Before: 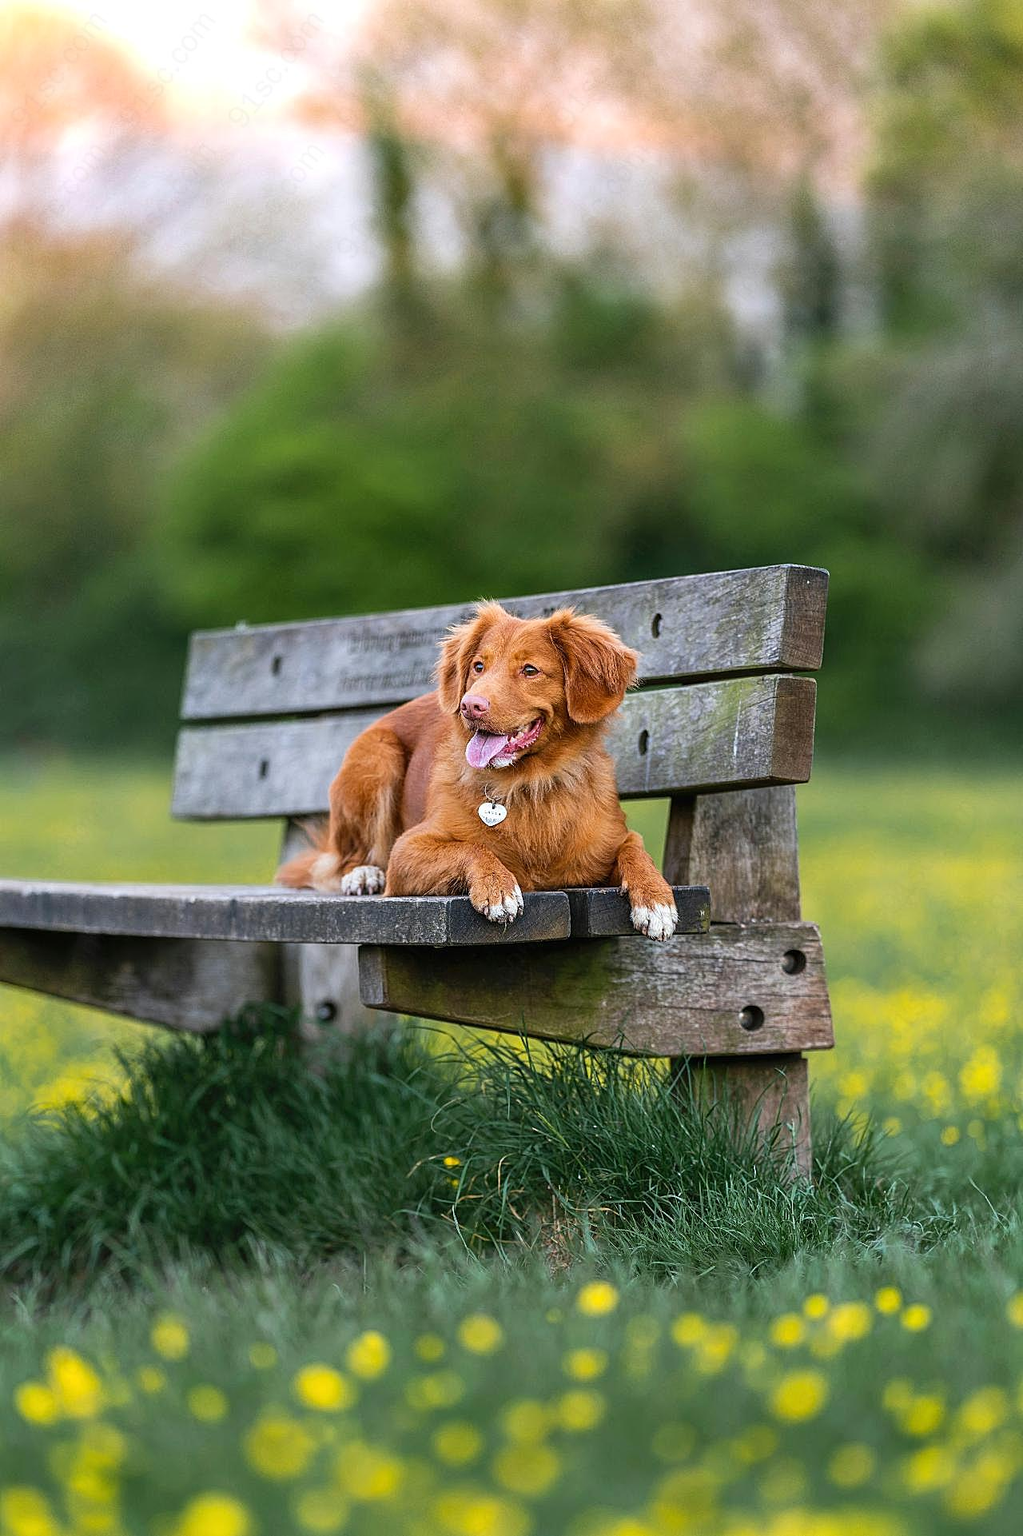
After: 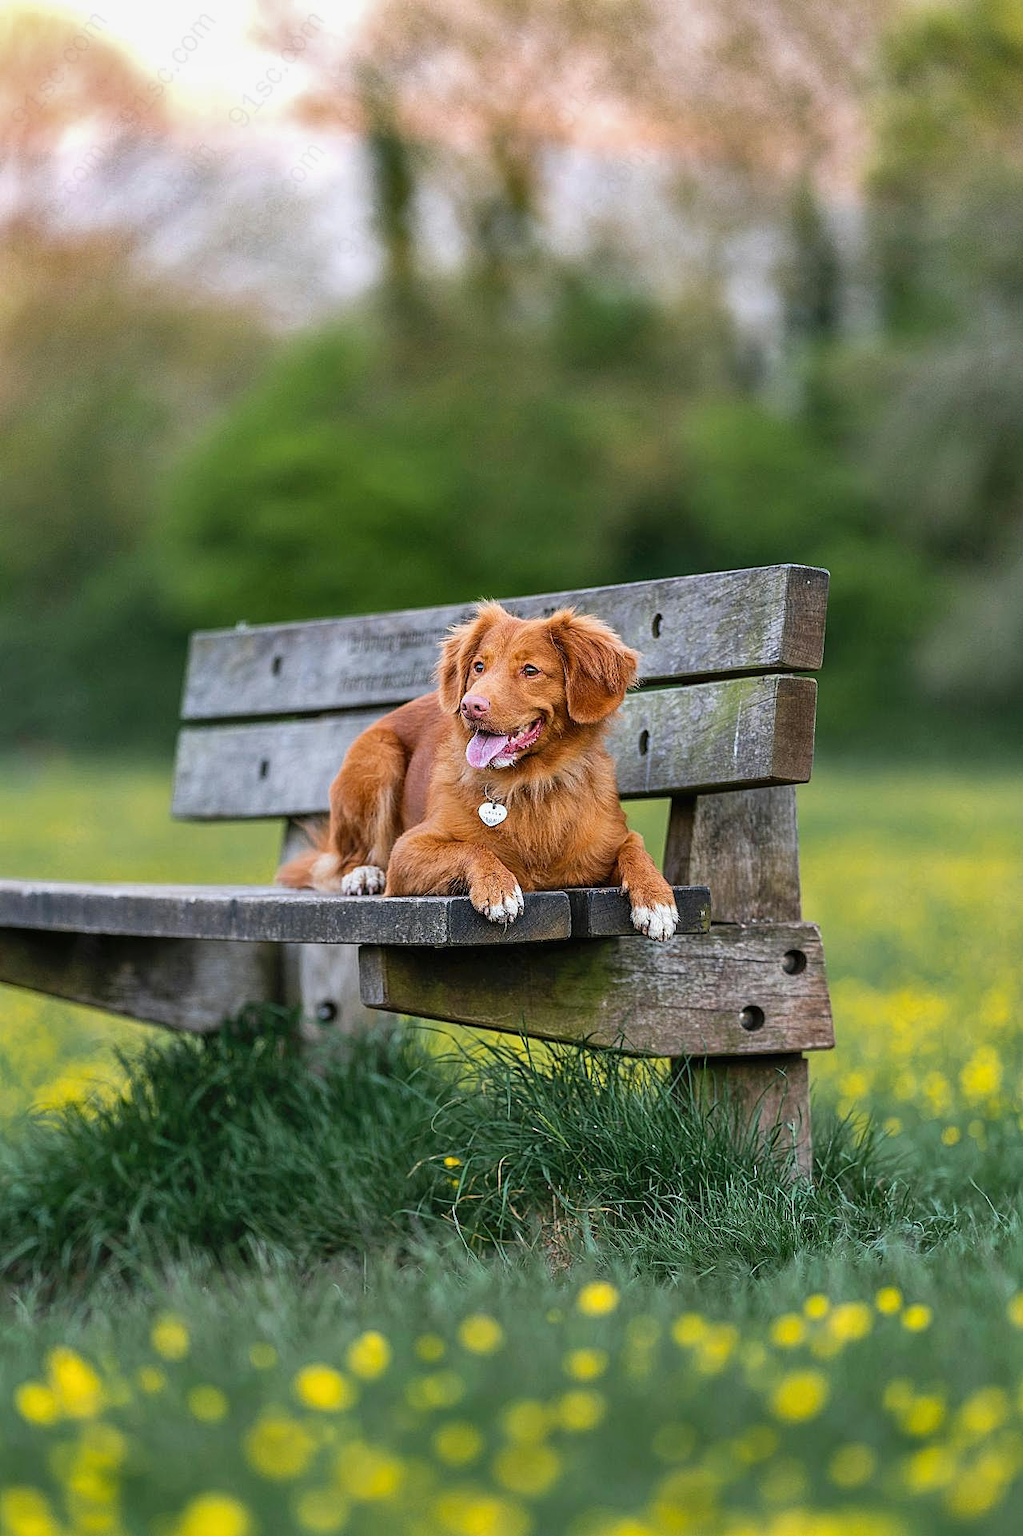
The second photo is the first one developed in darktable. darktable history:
exposure: exposure -0.064 EV, compensate highlight preservation false
shadows and highlights: highlights color adjustment 0%, low approximation 0.01, soften with gaussian
white balance: emerald 1
